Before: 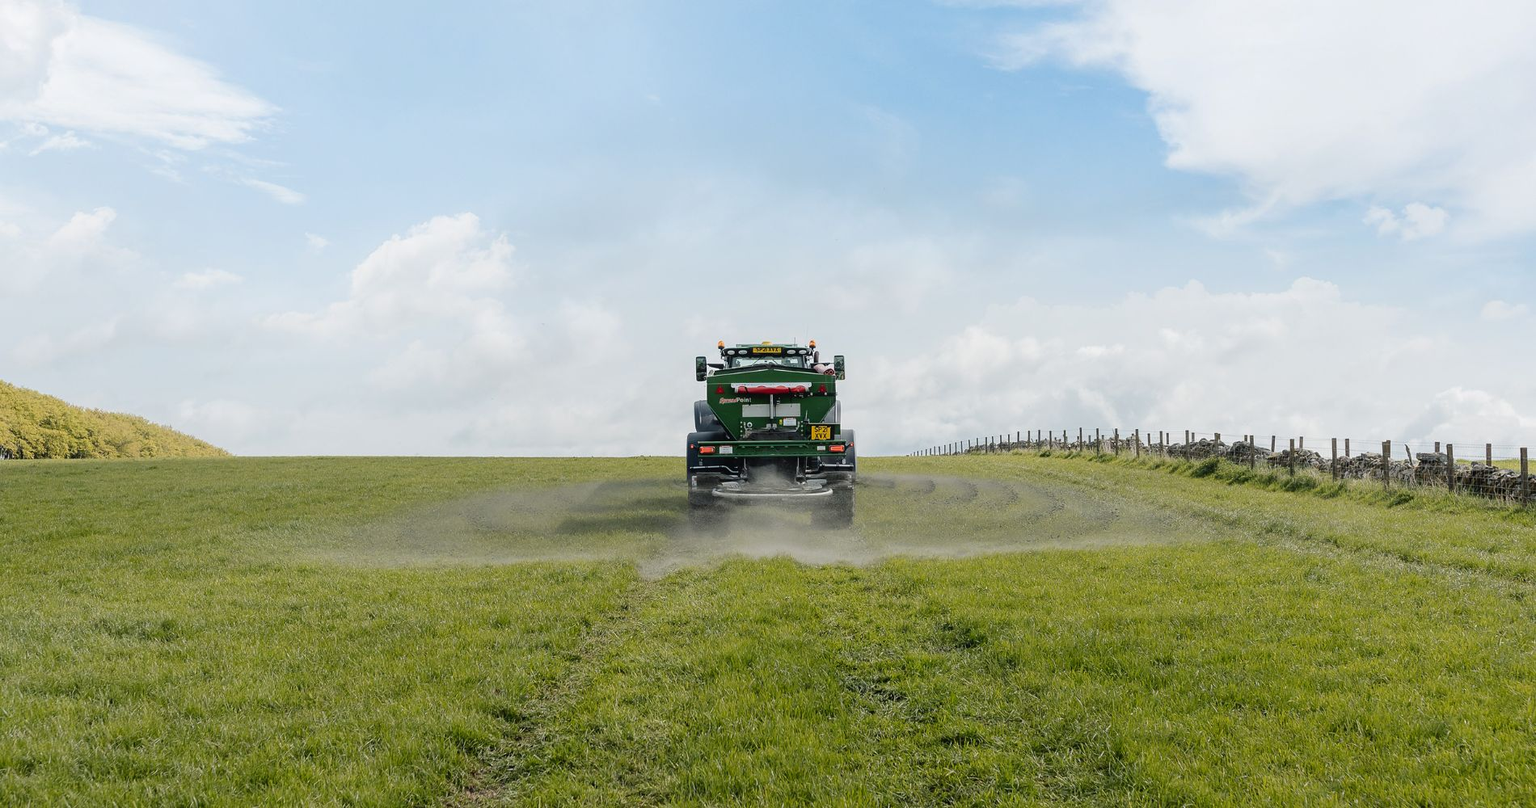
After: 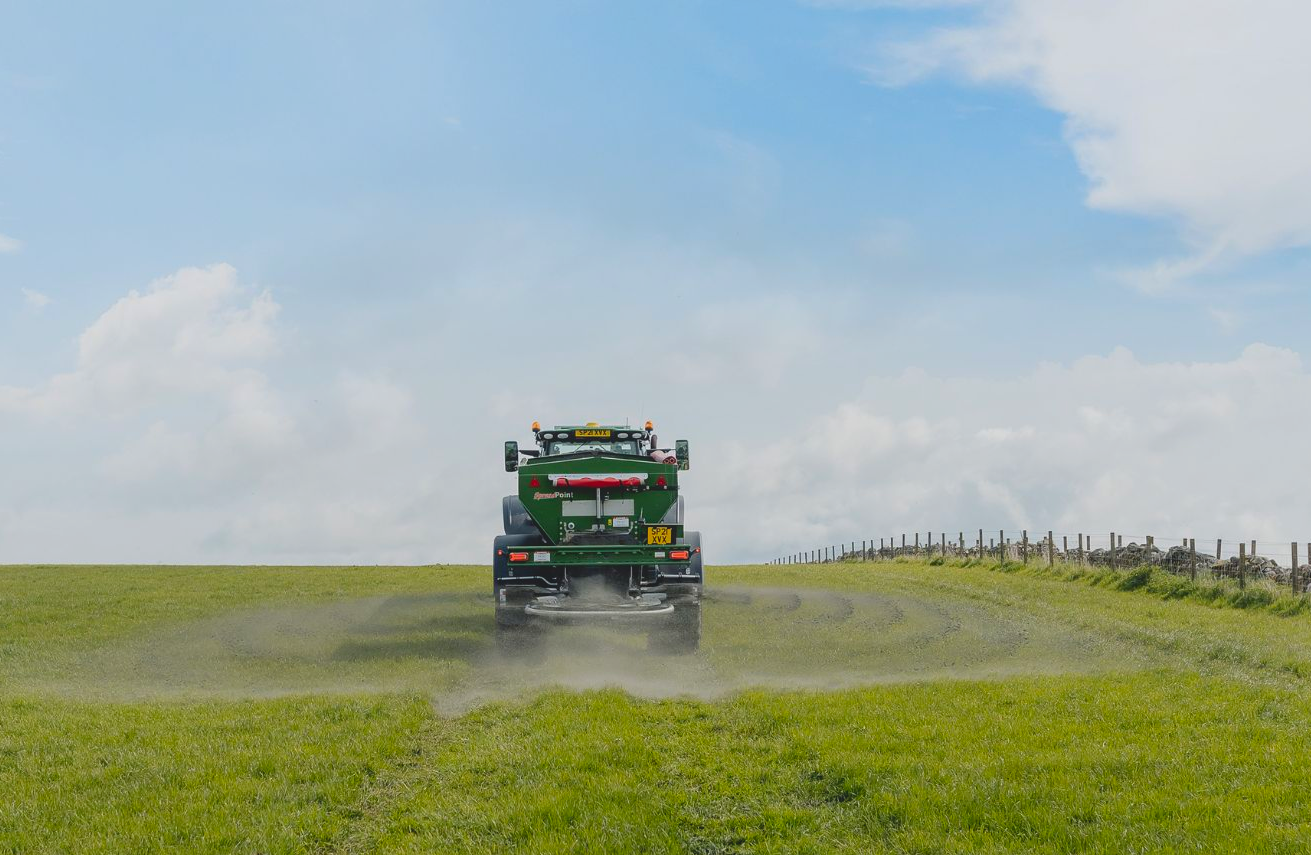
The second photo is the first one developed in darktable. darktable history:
contrast brightness saturation: contrast -0.185, saturation 0.19
crop: left 18.756%, right 12.199%, bottom 14.458%
